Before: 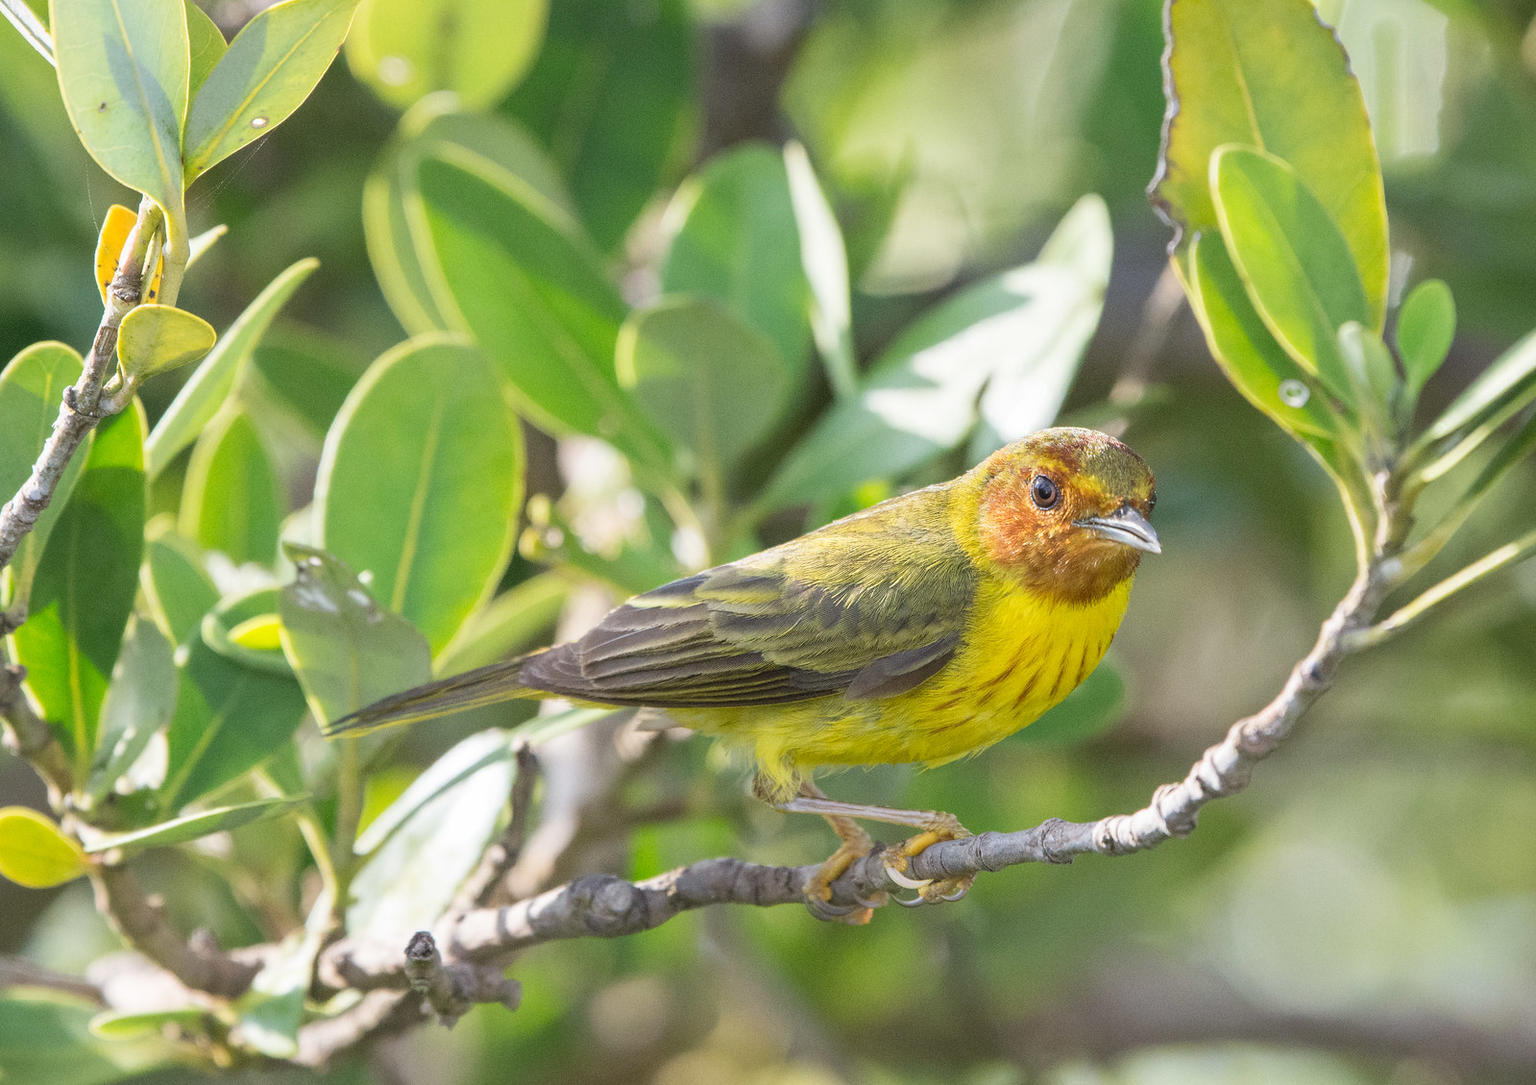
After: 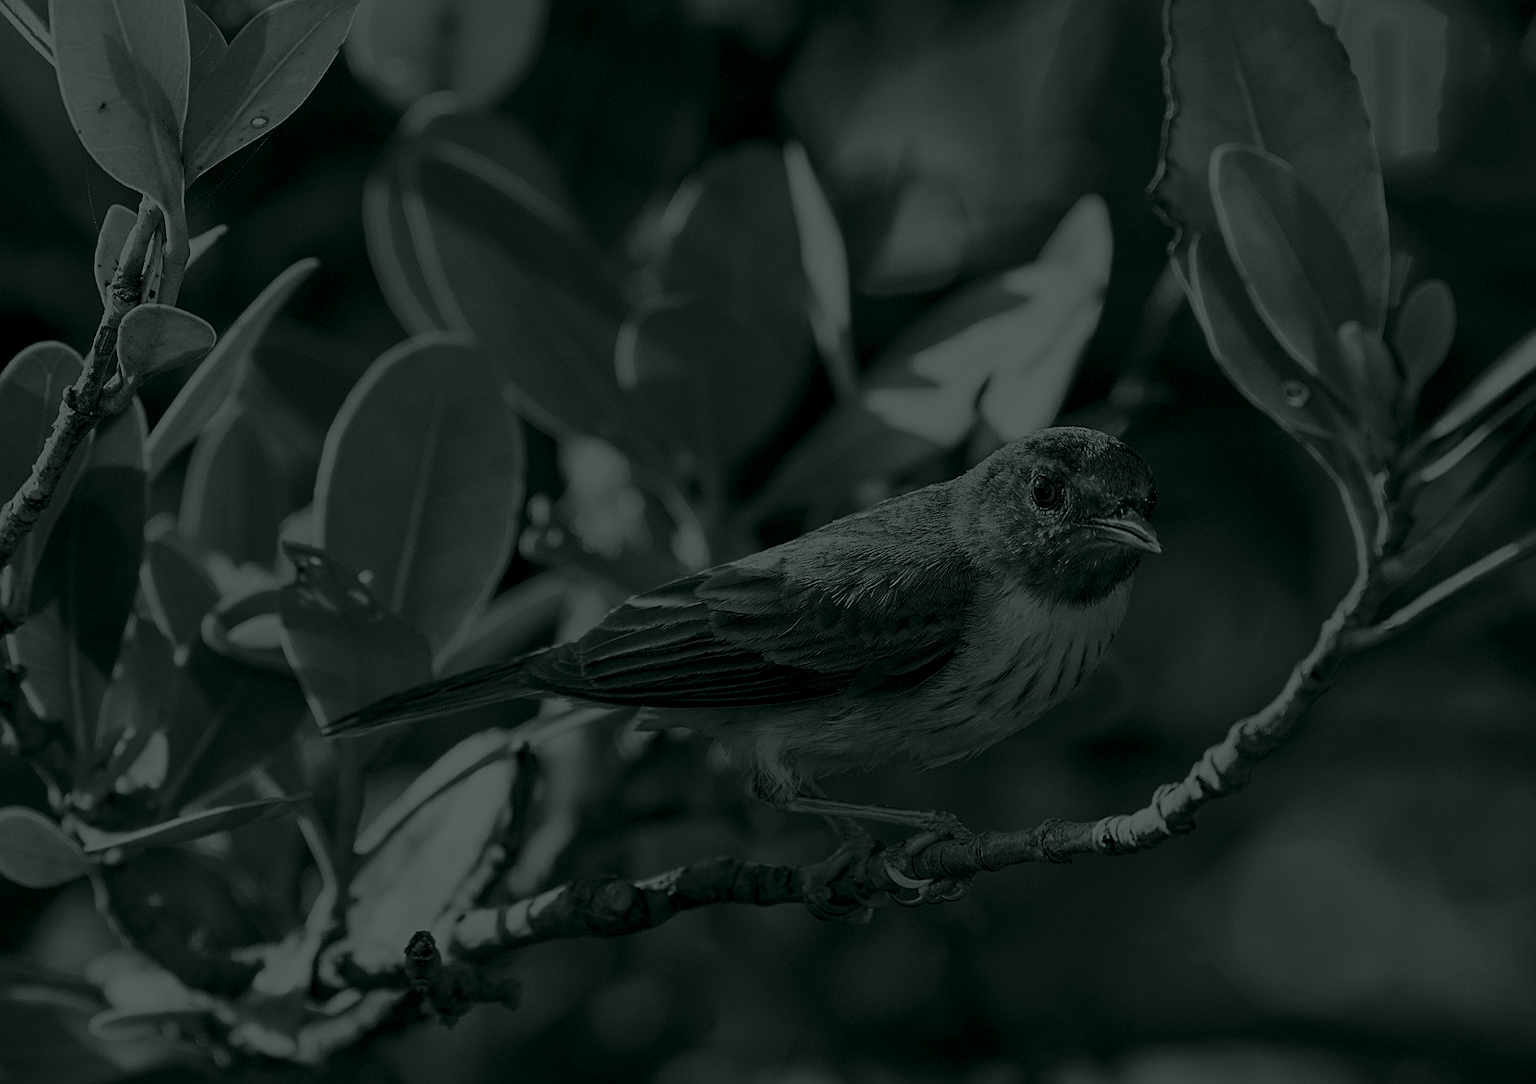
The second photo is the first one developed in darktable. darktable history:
colorize: hue 90°, saturation 19%, lightness 1.59%, version 1
rgb curve: curves: ch0 [(0, 0) (0.415, 0.237) (1, 1)]
sharpen: on, module defaults
